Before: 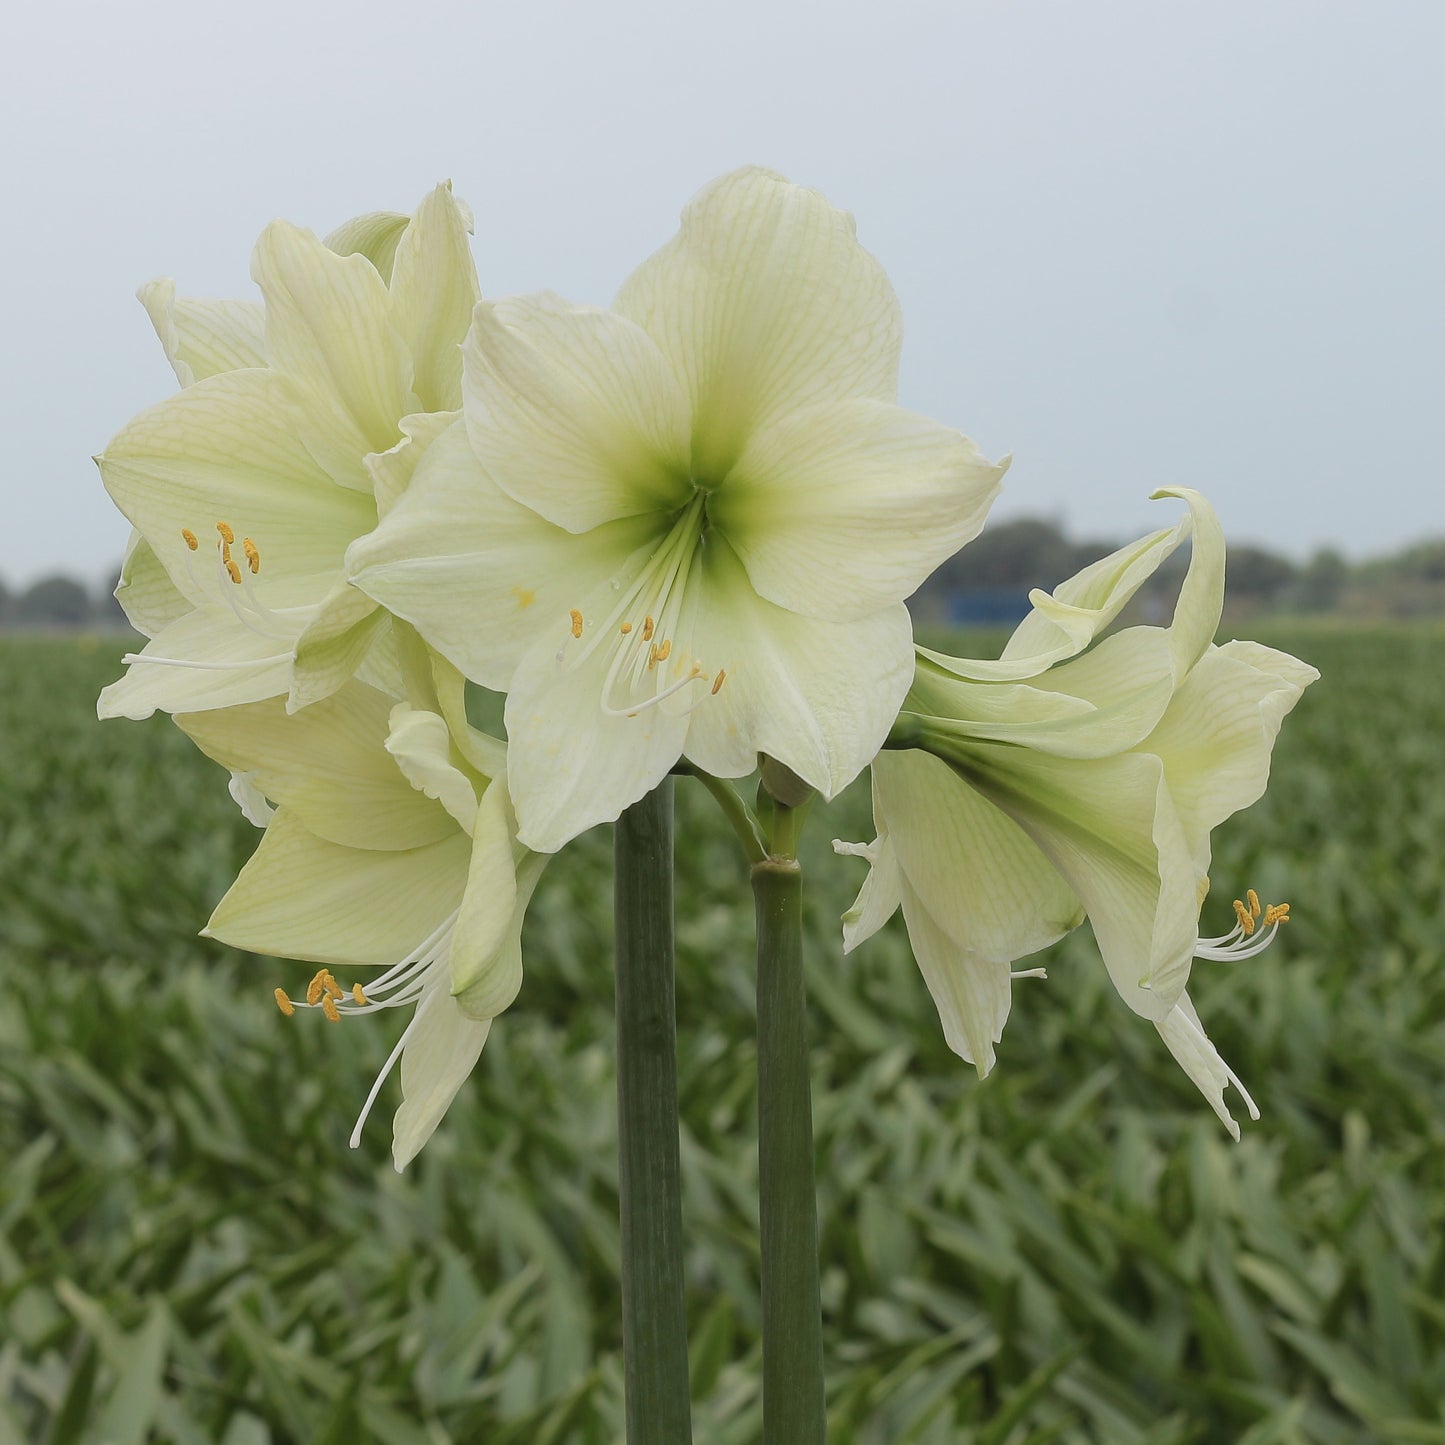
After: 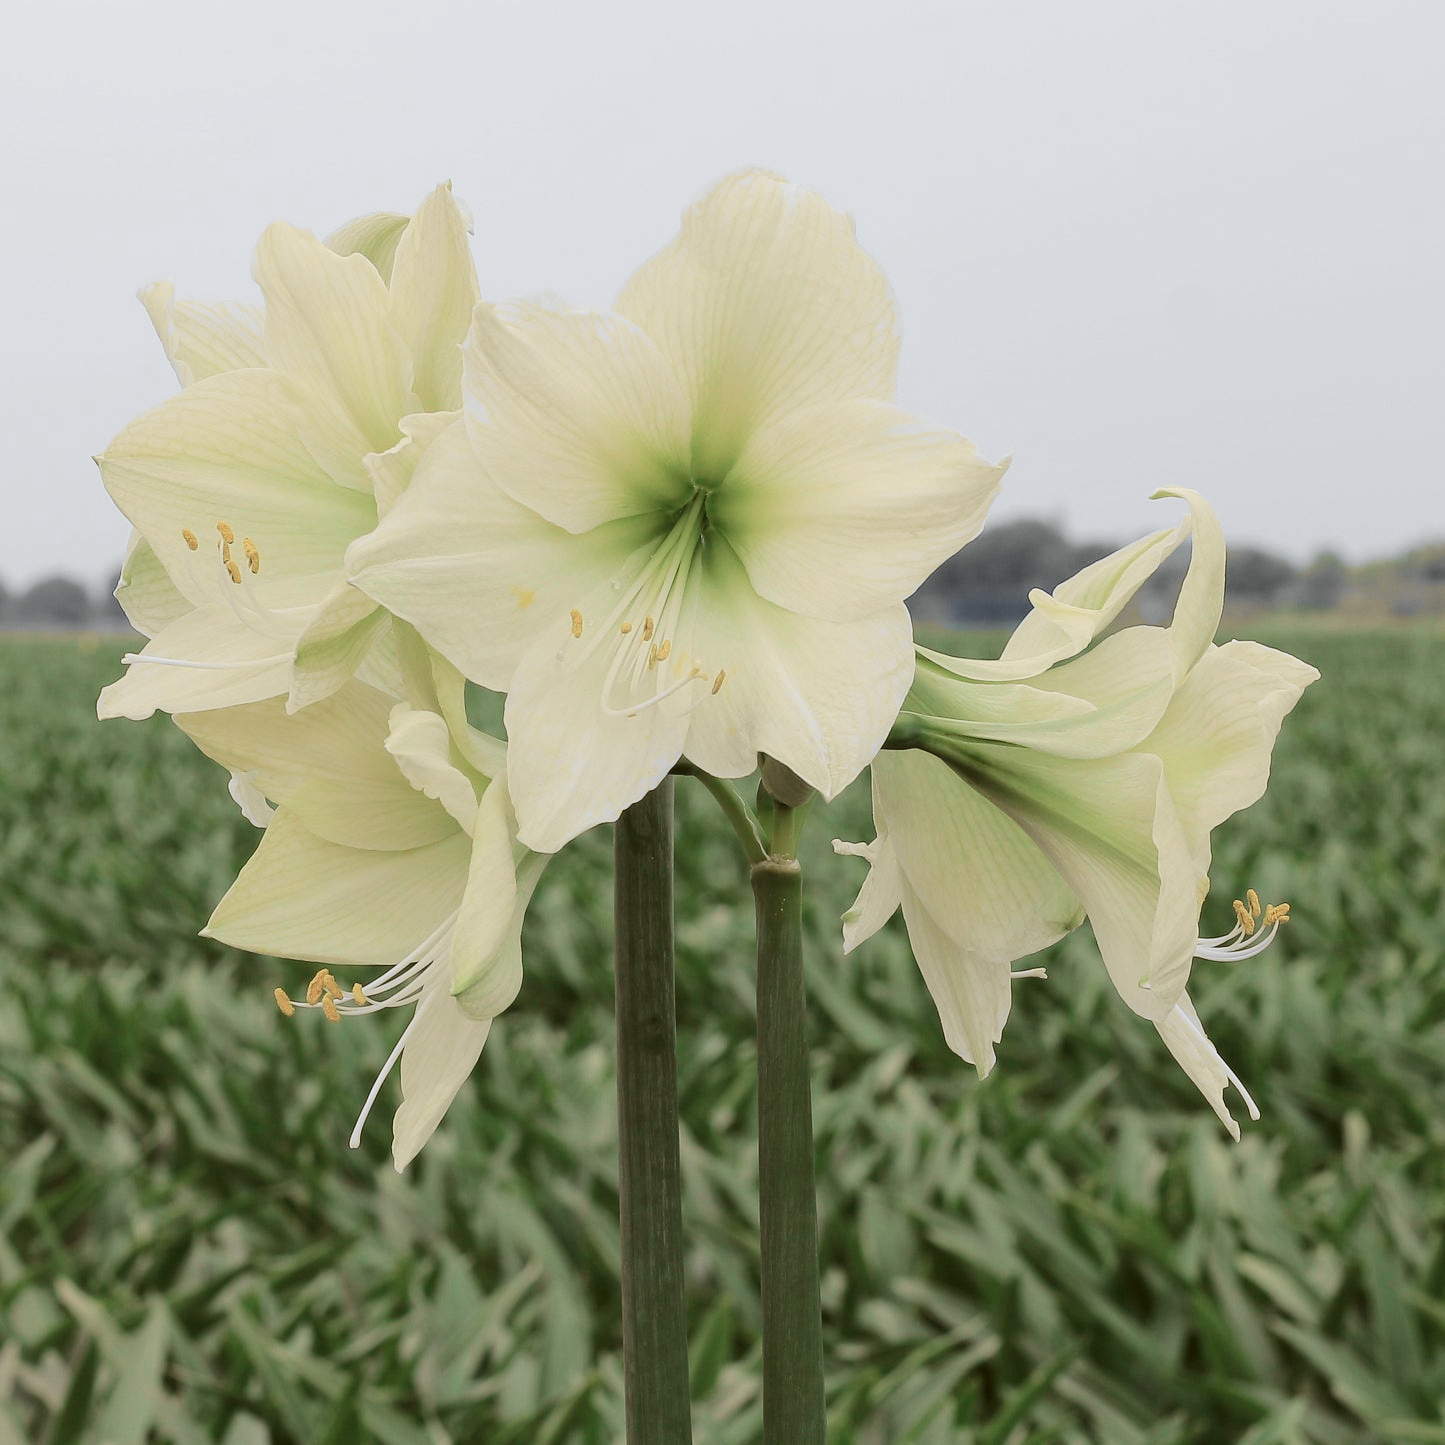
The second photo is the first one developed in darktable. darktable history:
color contrast: blue-yellow contrast 0.7
tone curve: curves: ch0 [(0, 0) (0.071, 0.047) (0.266, 0.26) (0.483, 0.554) (0.753, 0.811) (1, 0.983)]; ch1 [(0, 0) (0.346, 0.307) (0.408, 0.387) (0.463, 0.465) (0.482, 0.493) (0.502, 0.499) (0.517, 0.502) (0.55, 0.548) (0.597, 0.61) (0.651, 0.698) (1, 1)]; ch2 [(0, 0) (0.346, 0.34) (0.434, 0.46) (0.485, 0.494) (0.5, 0.498) (0.517, 0.506) (0.526, 0.545) (0.583, 0.61) (0.625, 0.659) (1, 1)], color space Lab, independent channels, preserve colors none
white balance: red 1.009, blue 1.027
